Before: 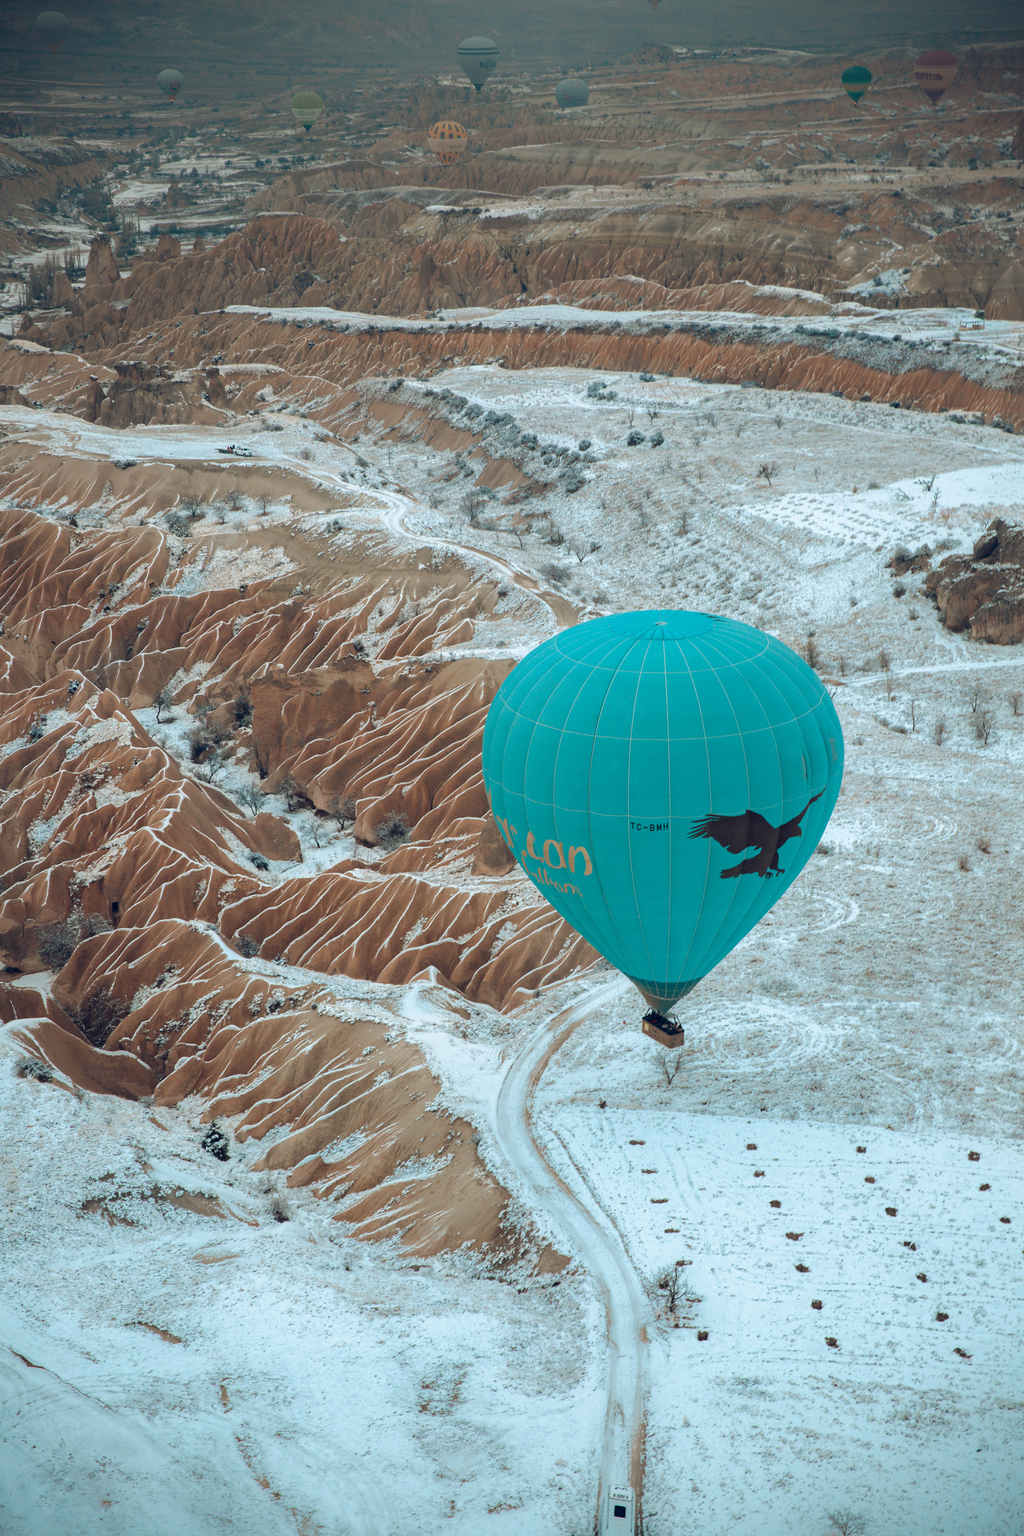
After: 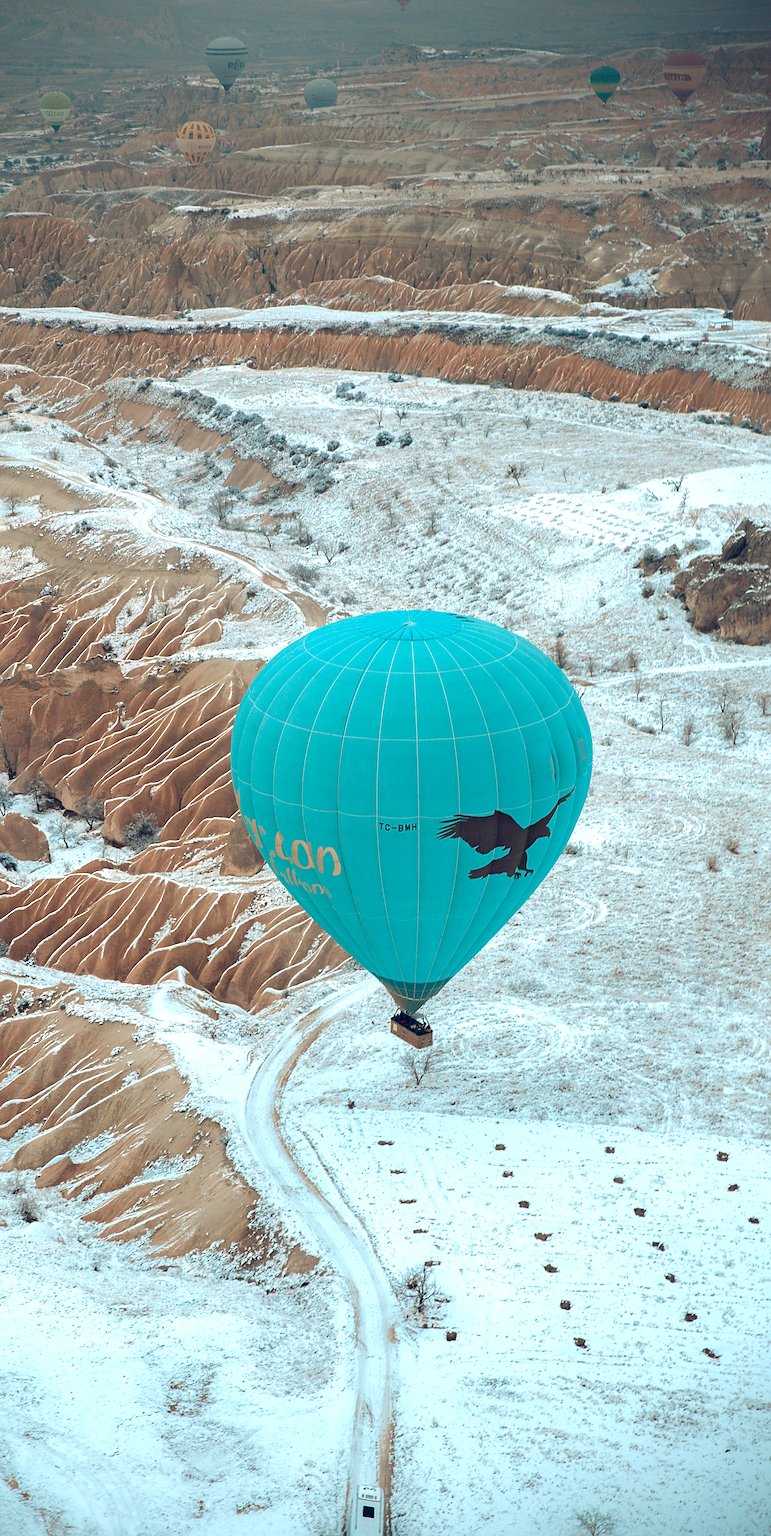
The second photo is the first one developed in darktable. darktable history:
crop and rotate: left 24.6%
exposure: black level correction 0.001, exposure 0.5 EV, compensate exposure bias true, compensate highlight preservation false
sharpen: radius 4
